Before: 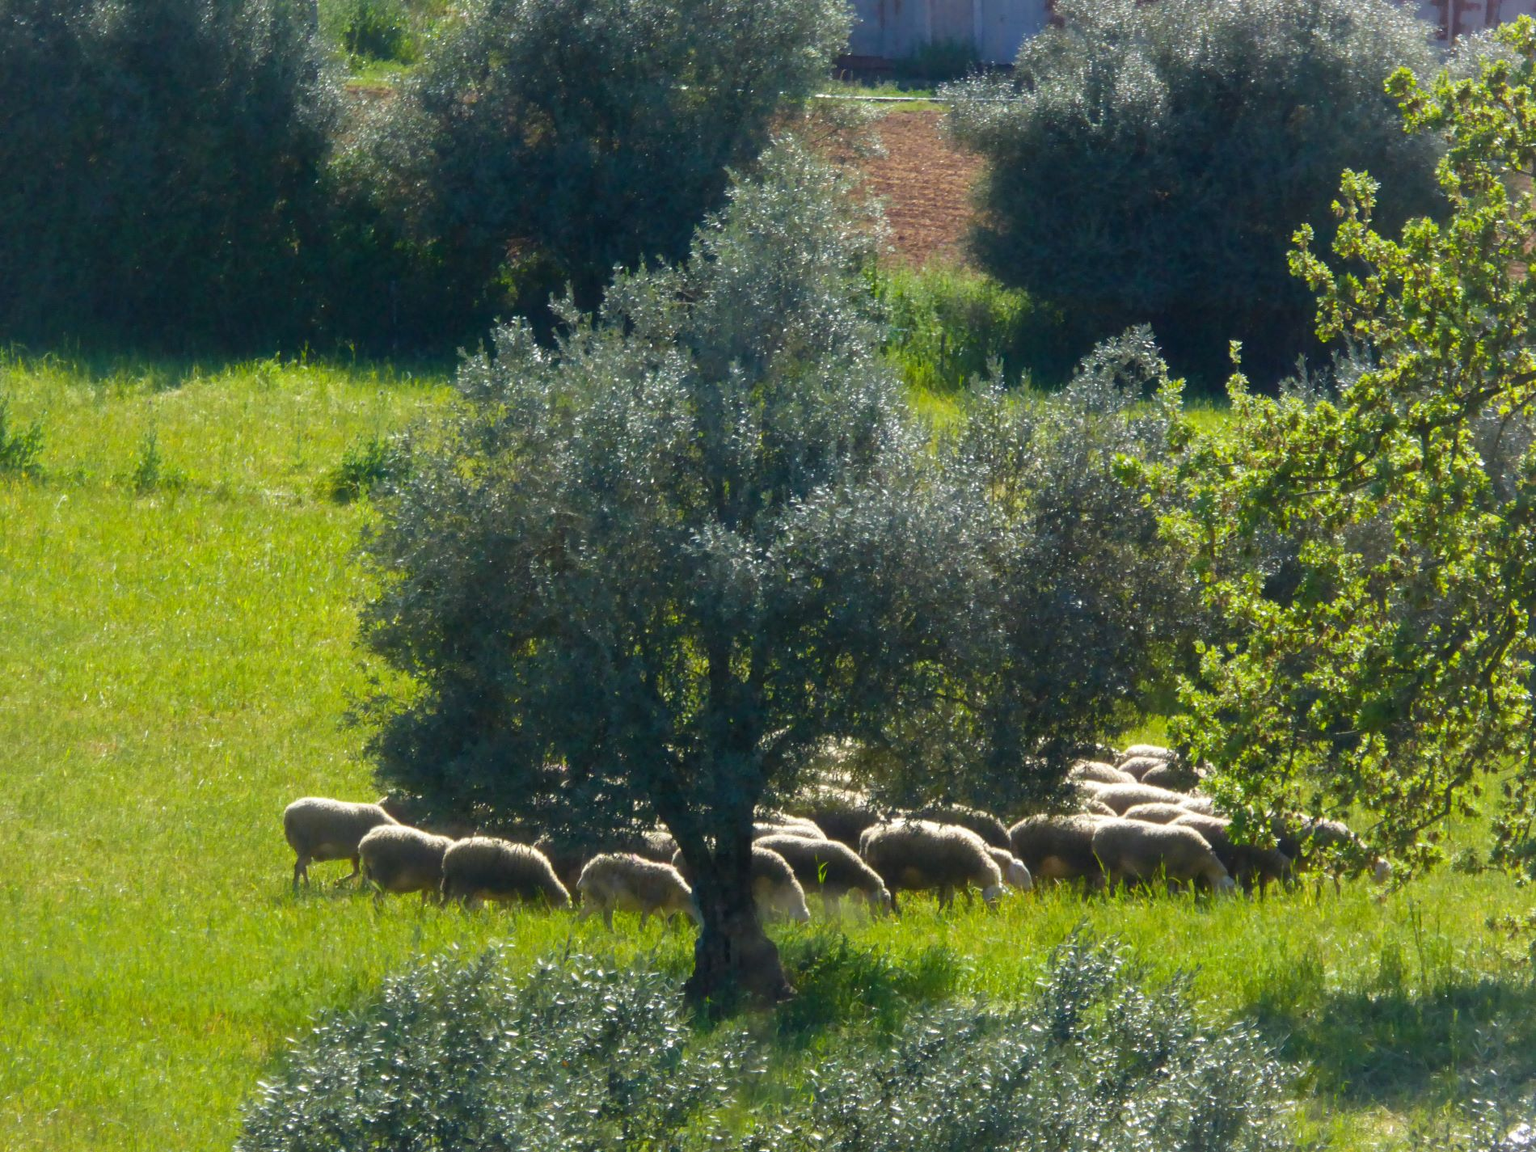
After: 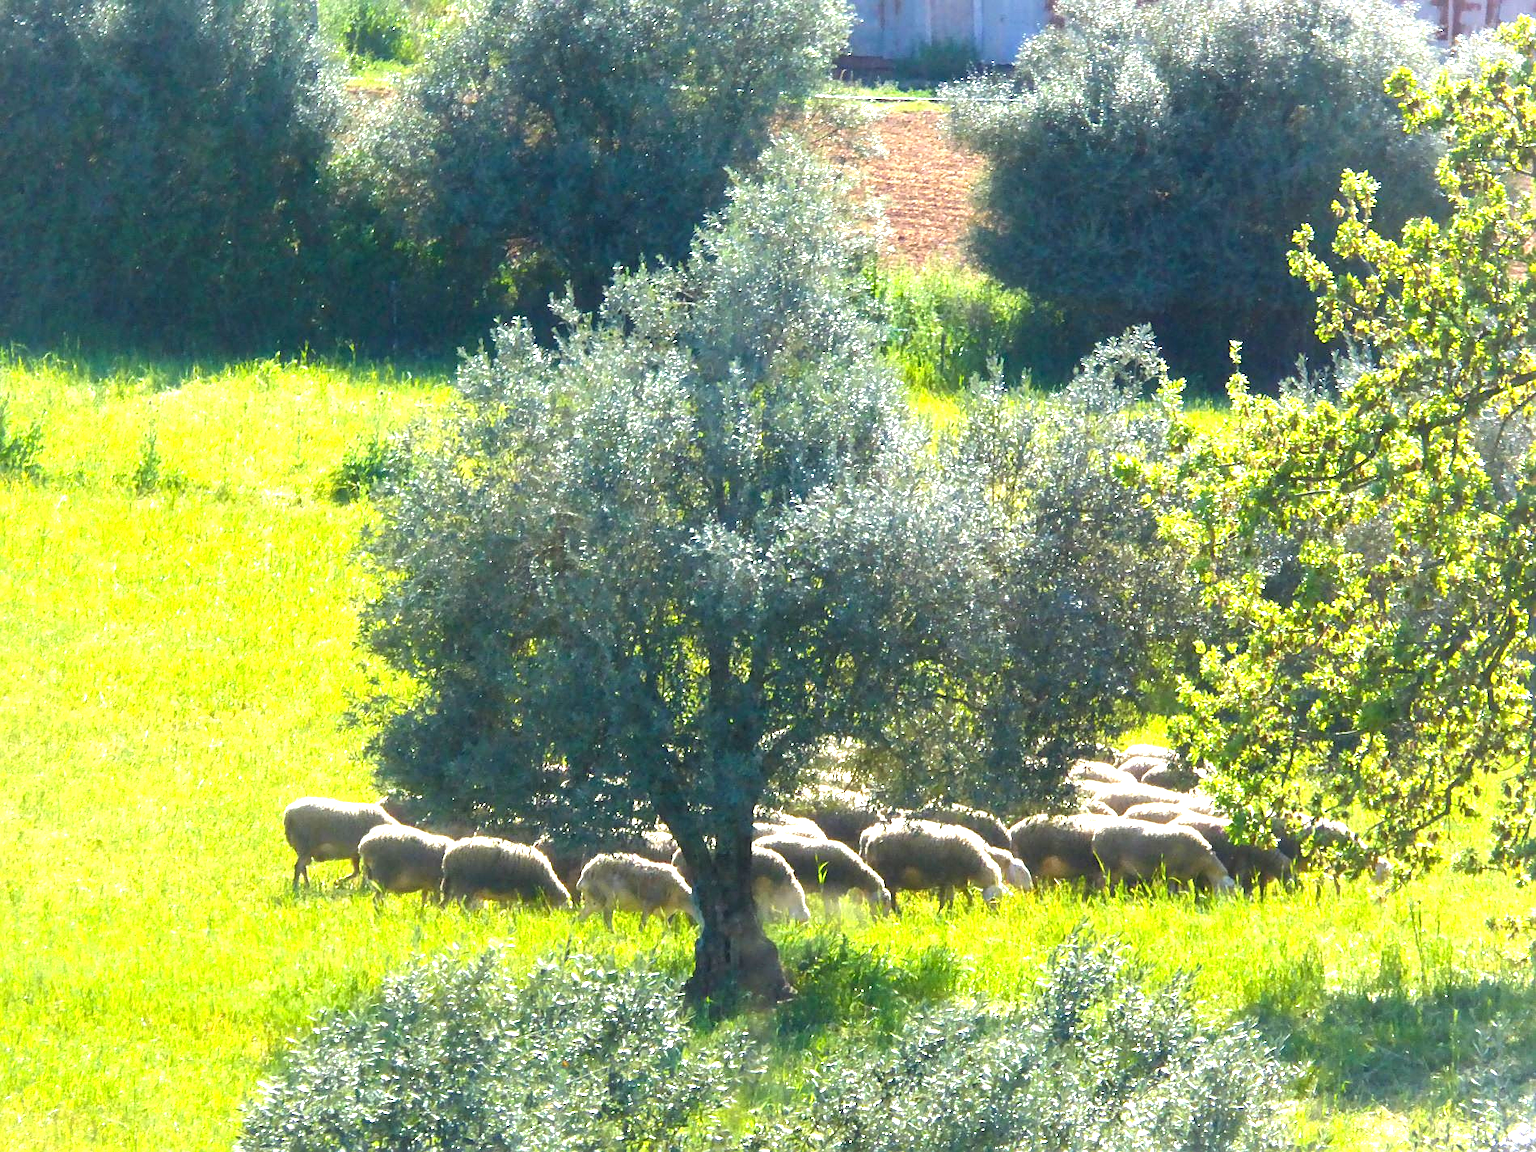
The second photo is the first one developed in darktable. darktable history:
exposure: black level correction 0, exposure 1.625 EV, compensate exposure bias true, compensate highlight preservation false
sharpen: on, module defaults
shadows and highlights: shadows 4.1, highlights -17.6, soften with gaussian
